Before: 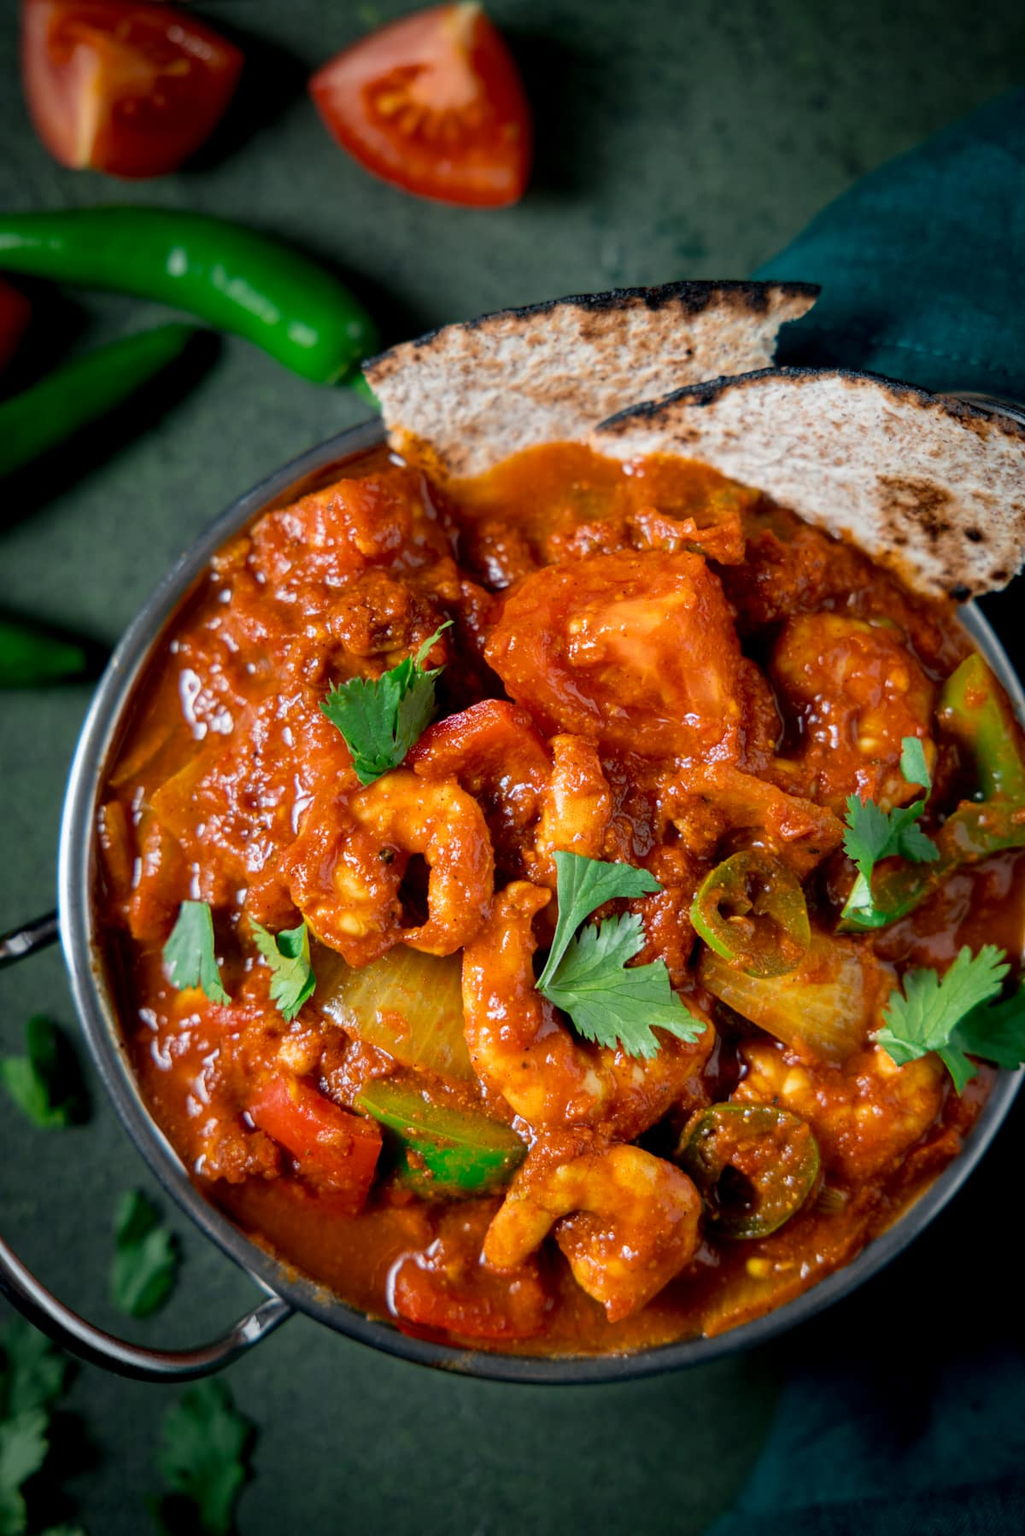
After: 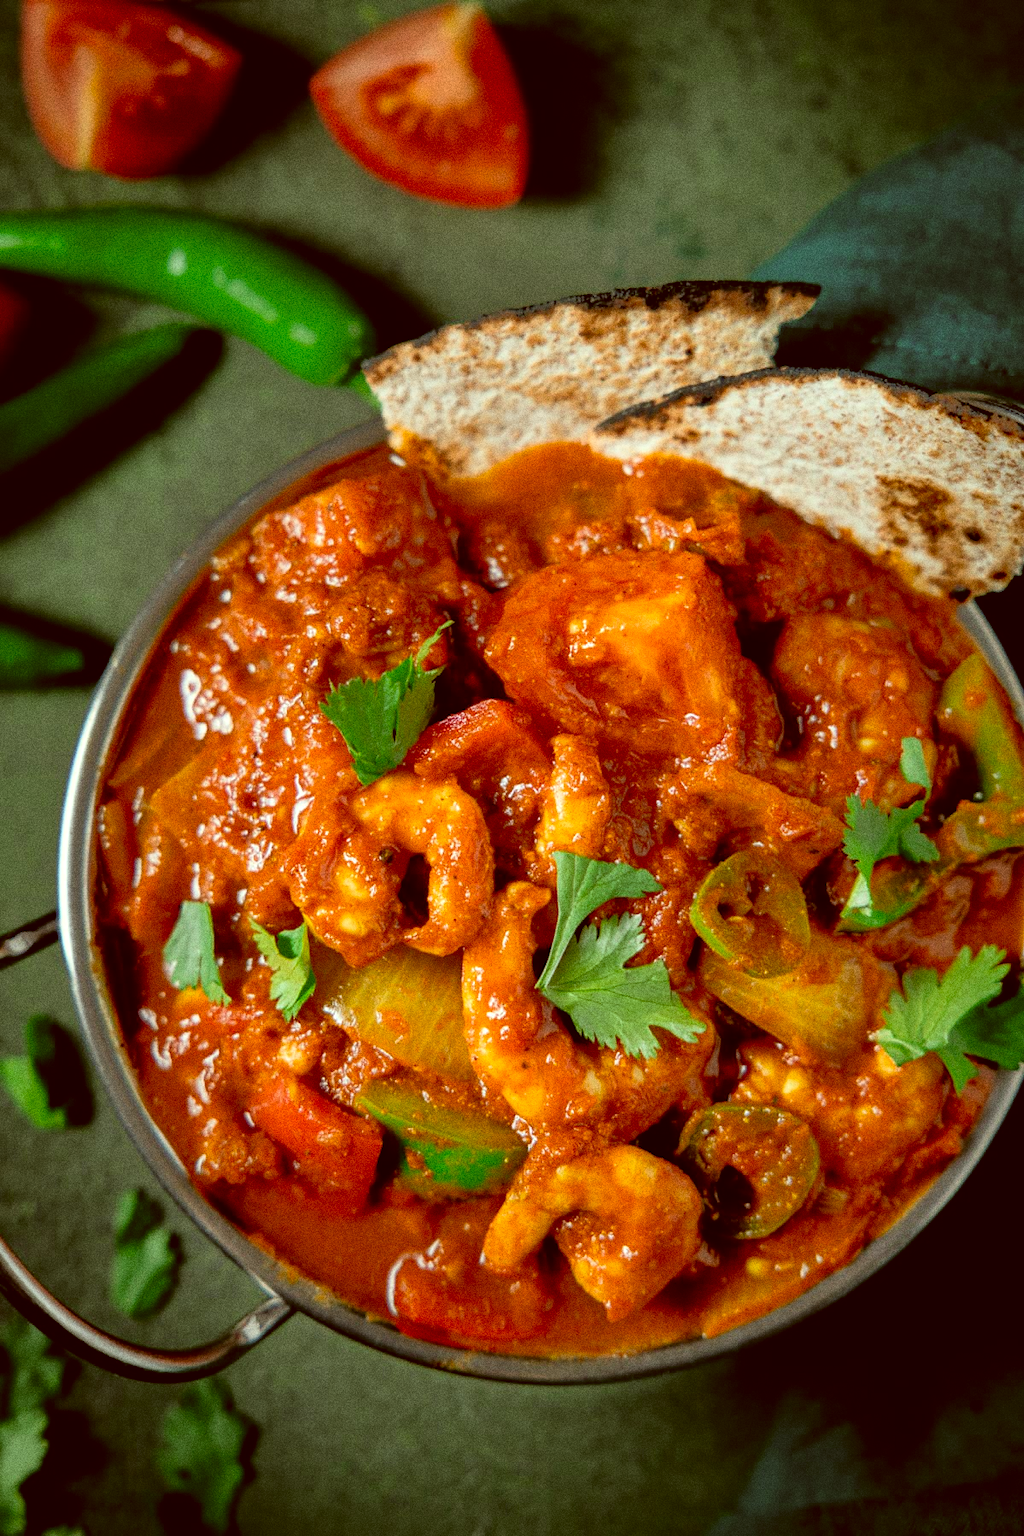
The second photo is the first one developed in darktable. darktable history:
color correction: highlights a* -5.94, highlights b* 9.48, shadows a* 10.12, shadows b* 23.94
tone equalizer: -8 EV -0.528 EV, -7 EV -0.319 EV, -6 EV -0.083 EV, -5 EV 0.413 EV, -4 EV 0.985 EV, -3 EV 0.791 EV, -2 EV -0.01 EV, -1 EV 0.14 EV, +0 EV -0.012 EV, smoothing 1
grain: coarseness 0.09 ISO, strength 40%
